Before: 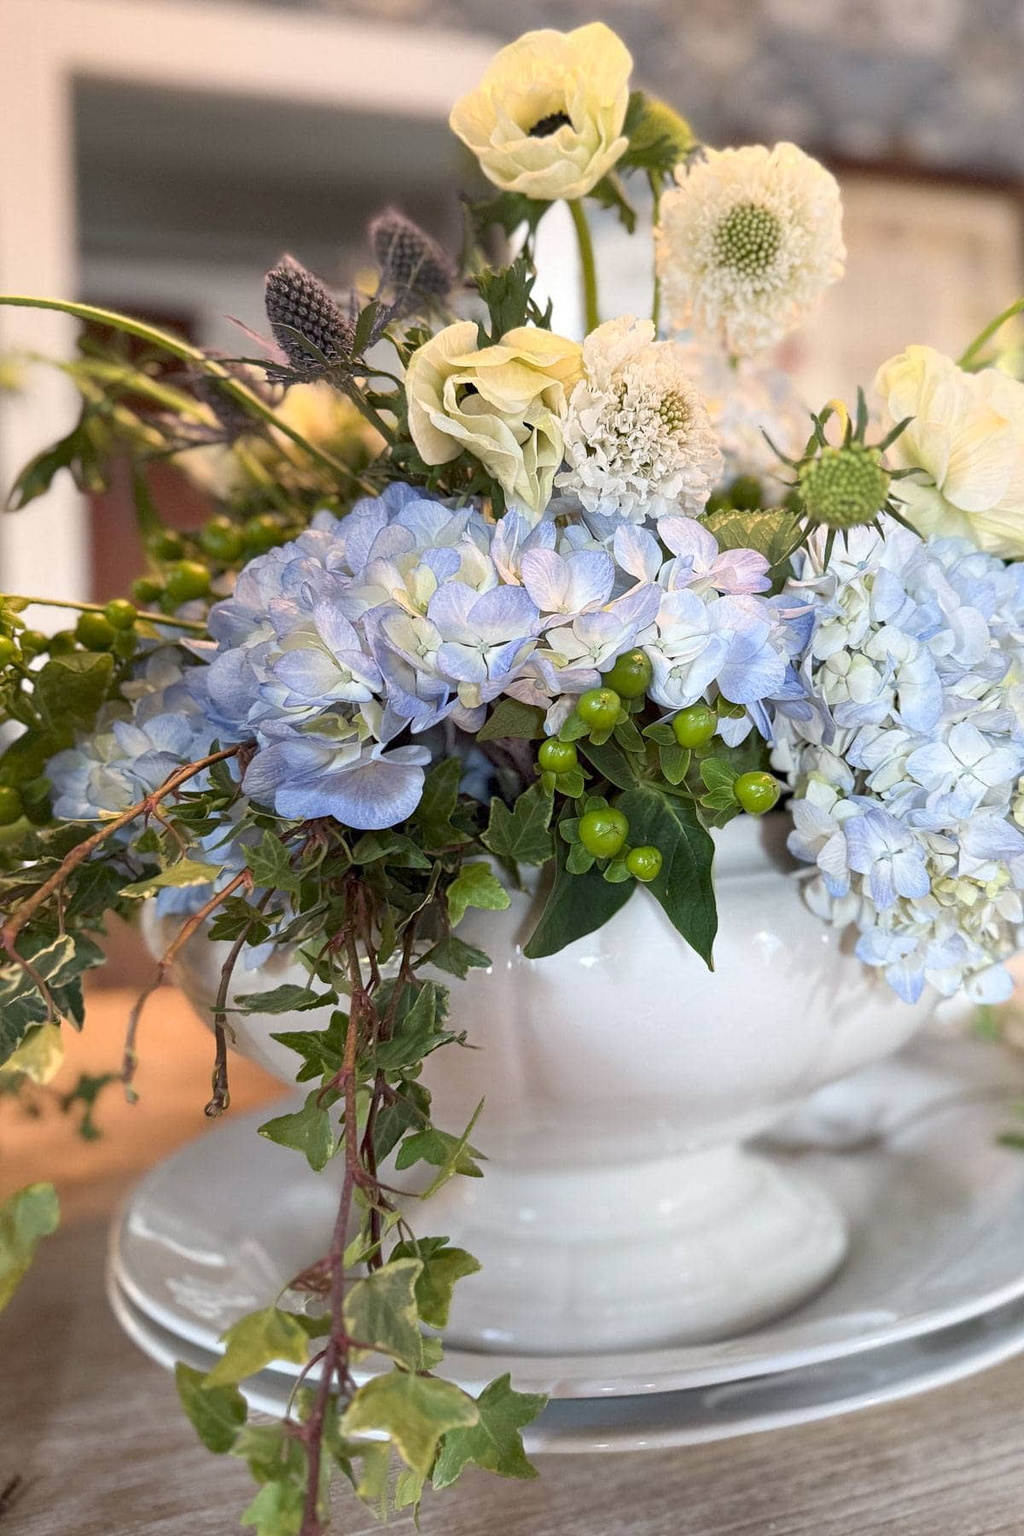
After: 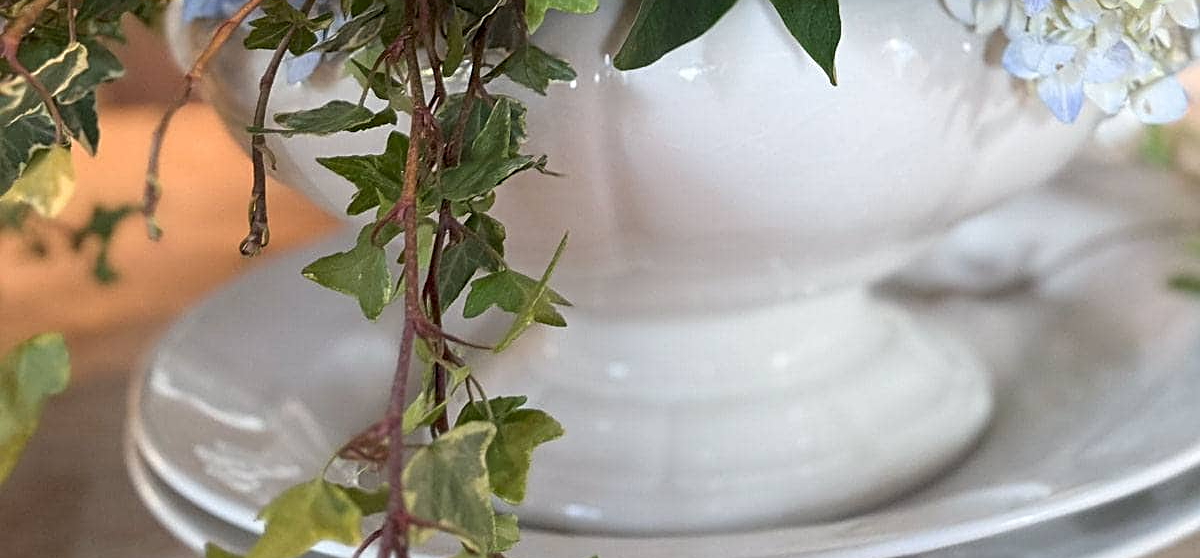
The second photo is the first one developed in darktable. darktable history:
crop and rotate: top 58.544%, bottom 10.403%
sharpen: on, module defaults
